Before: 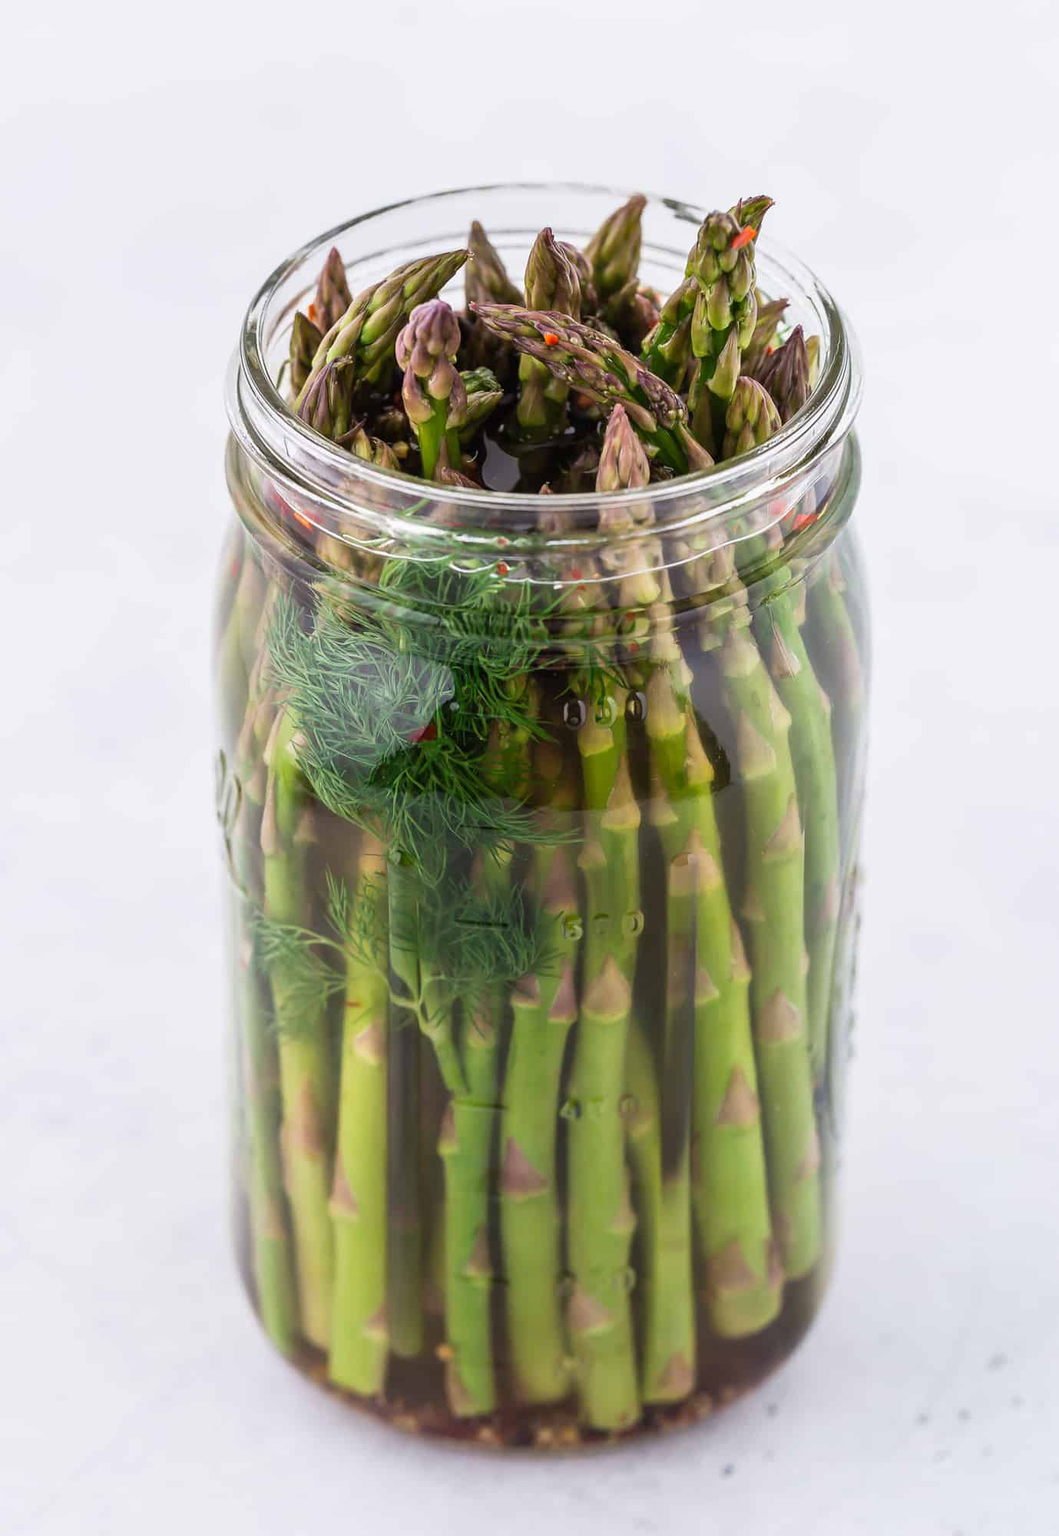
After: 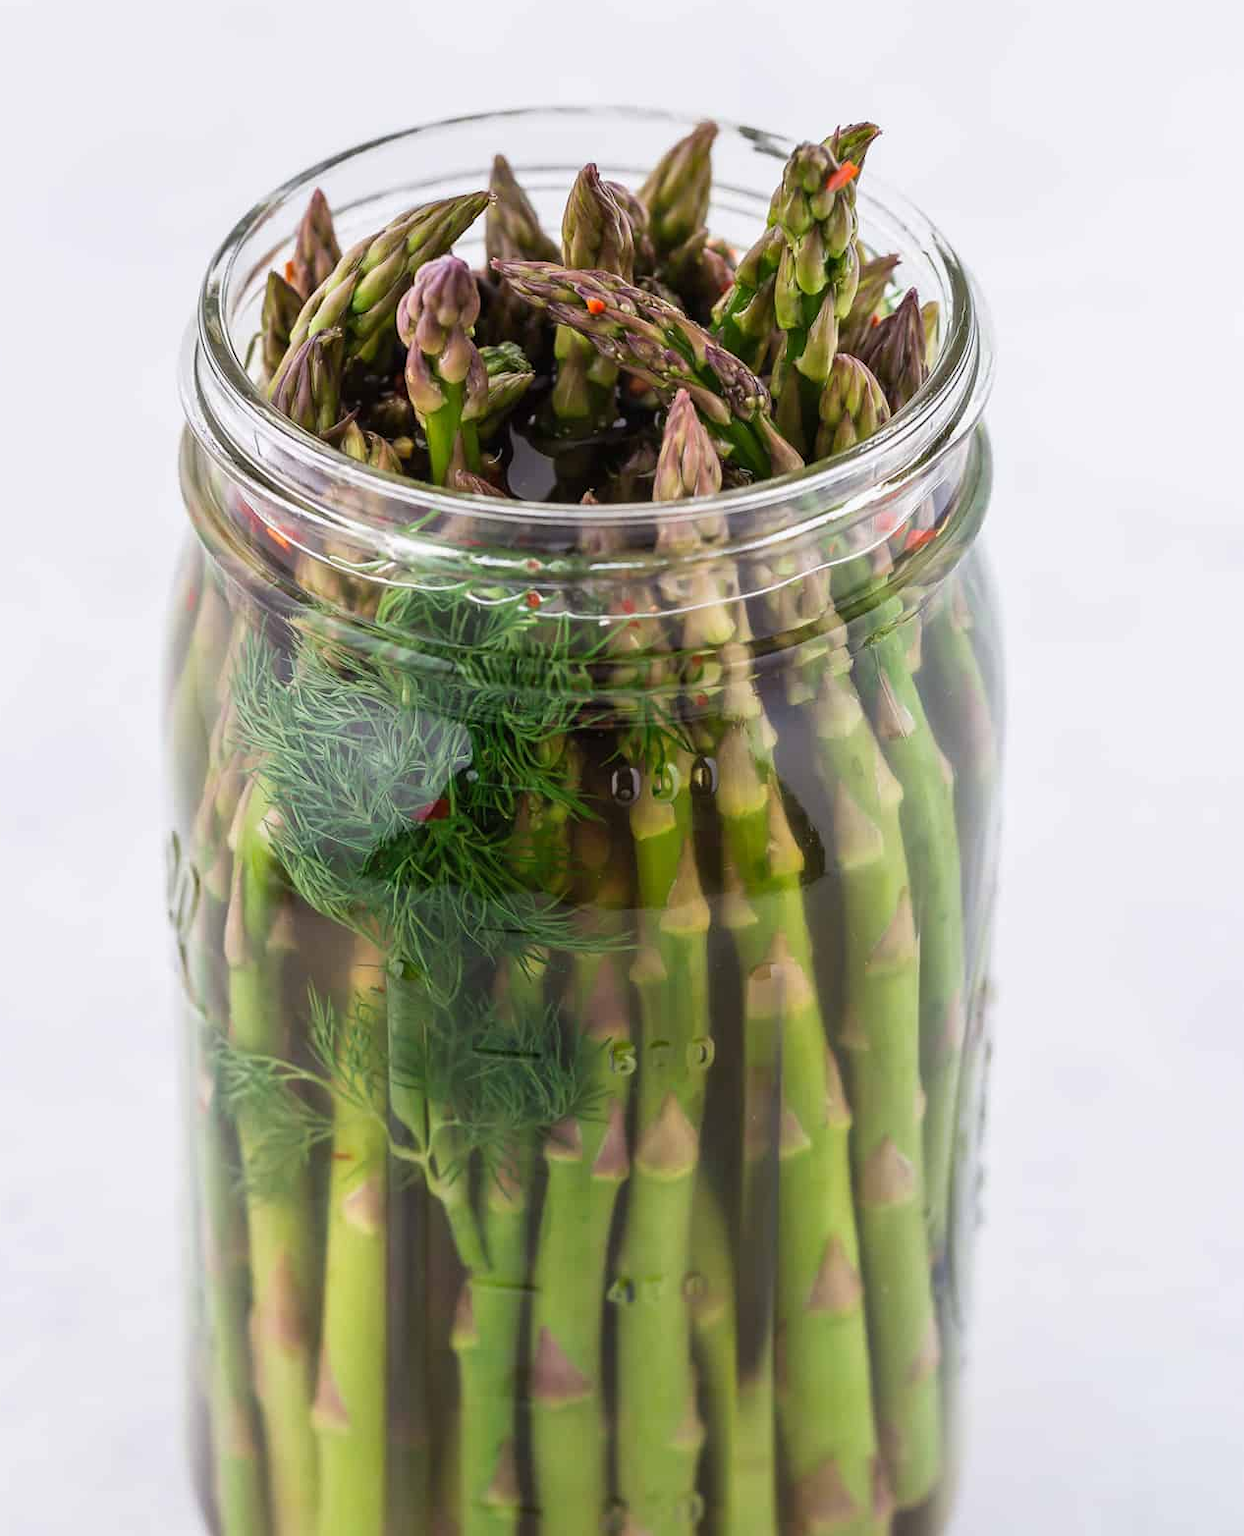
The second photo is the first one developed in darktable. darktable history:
crop: left 8.105%, top 6.539%, bottom 15.222%
